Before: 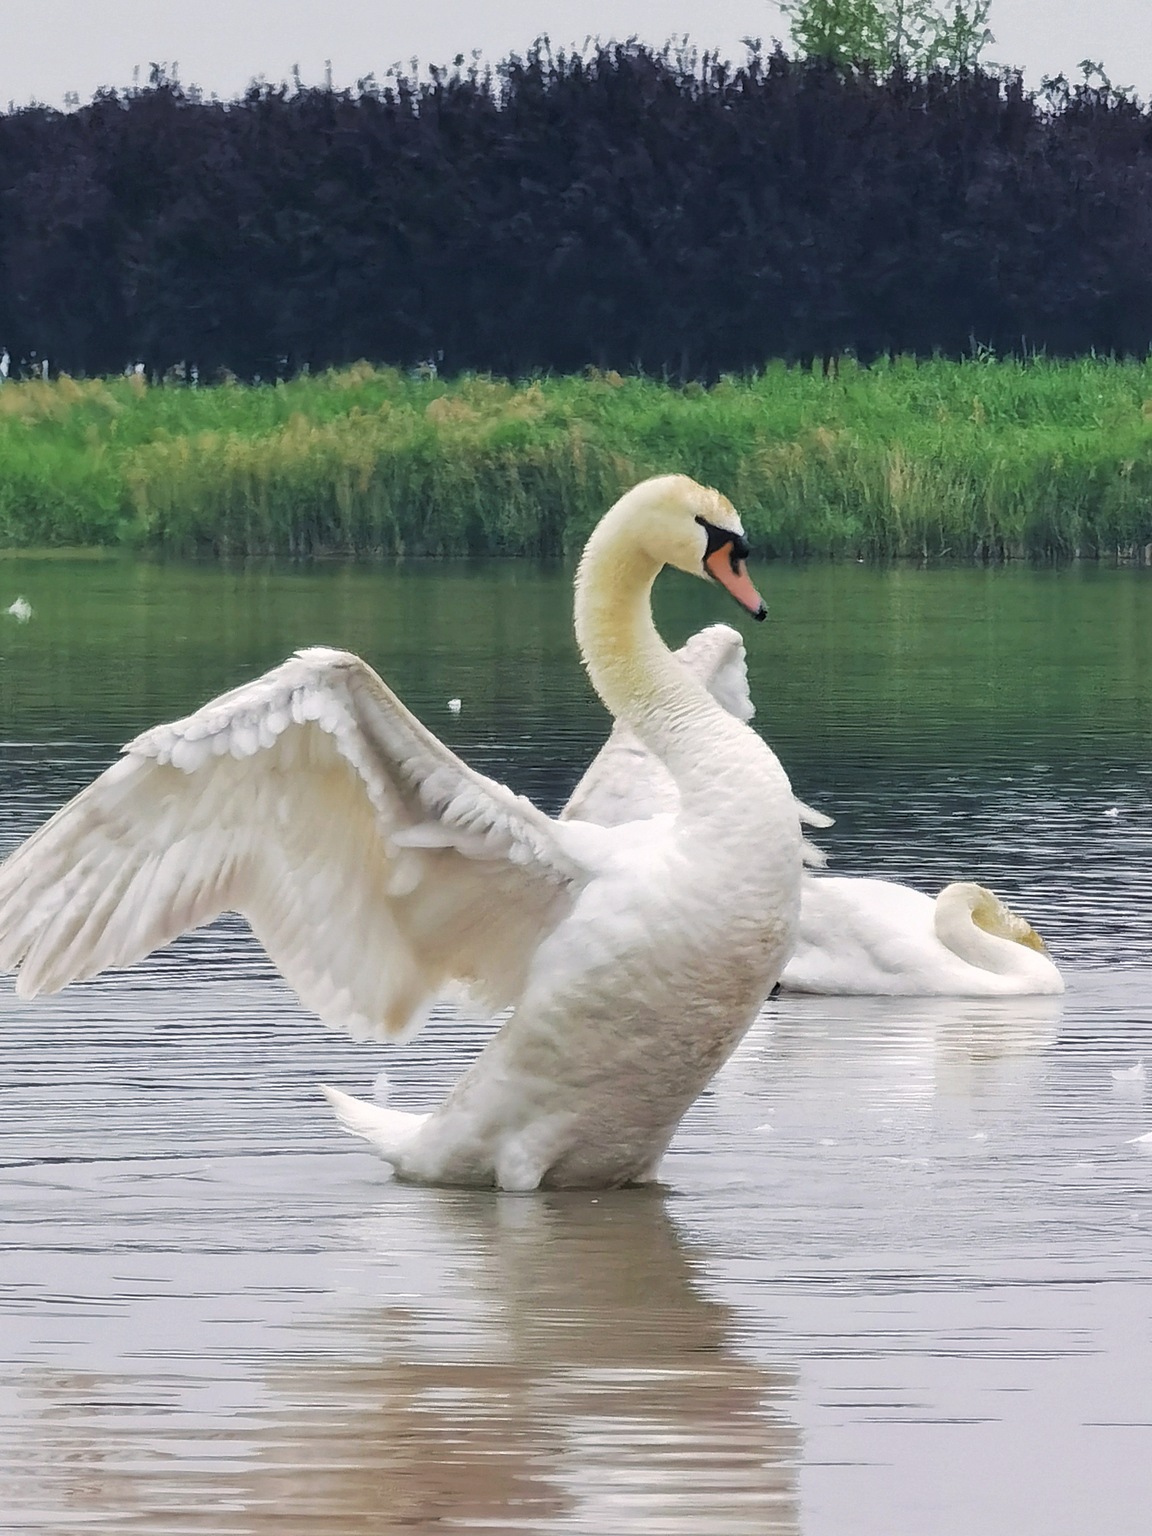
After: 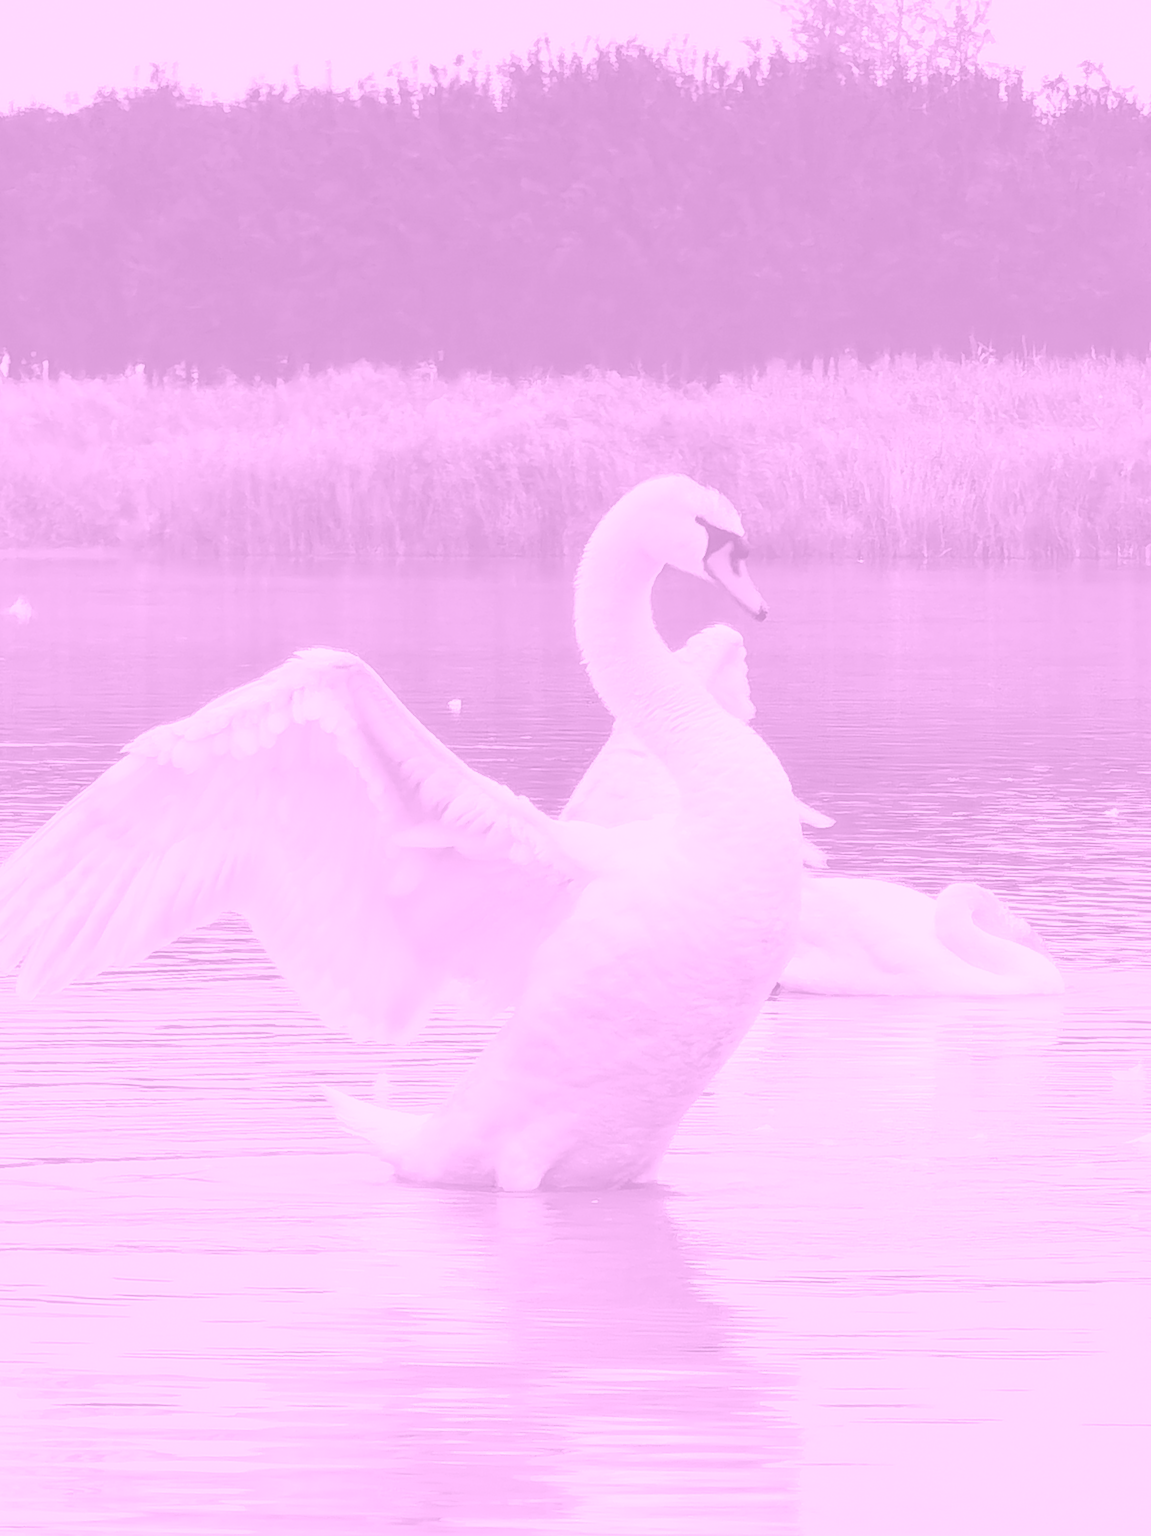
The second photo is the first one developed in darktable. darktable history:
colorize: hue 331.2°, saturation 75%, source mix 30.28%, lightness 70.52%, version 1
color zones: curves: ch2 [(0, 0.488) (0.143, 0.417) (0.286, 0.212) (0.429, 0.179) (0.571, 0.154) (0.714, 0.415) (0.857, 0.495) (1, 0.488)]
